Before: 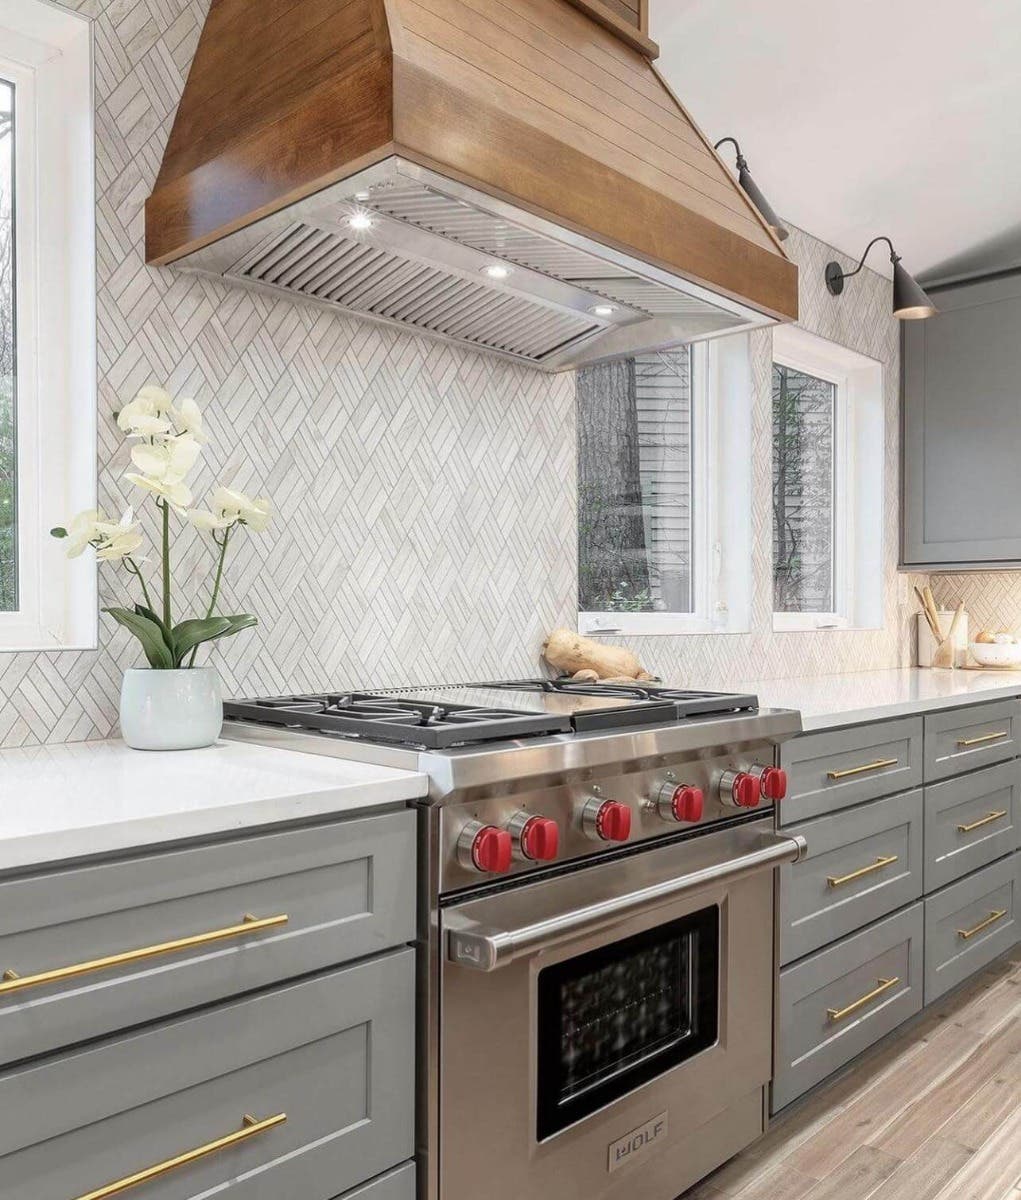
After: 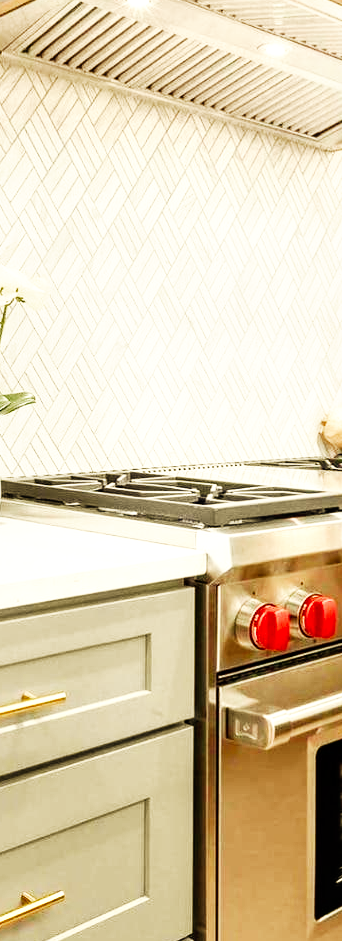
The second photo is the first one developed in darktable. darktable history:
contrast brightness saturation: saturation -0.05
local contrast: mode bilateral grid, contrast 20, coarseness 50, detail 132%, midtone range 0.2
crop and rotate: left 21.77%, top 18.528%, right 44.676%, bottom 2.997%
base curve: curves: ch0 [(0, 0) (0.007, 0.004) (0.027, 0.03) (0.046, 0.07) (0.207, 0.54) (0.442, 0.872) (0.673, 0.972) (1, 1)], preserve colors none
white balance: red 1.08, blue 0.791
color balance rgb: perceptual saturation grading › global saturation 20%, perceptual saturation grading › highlights -50%, perceptual saturation grading › shadows 30%
